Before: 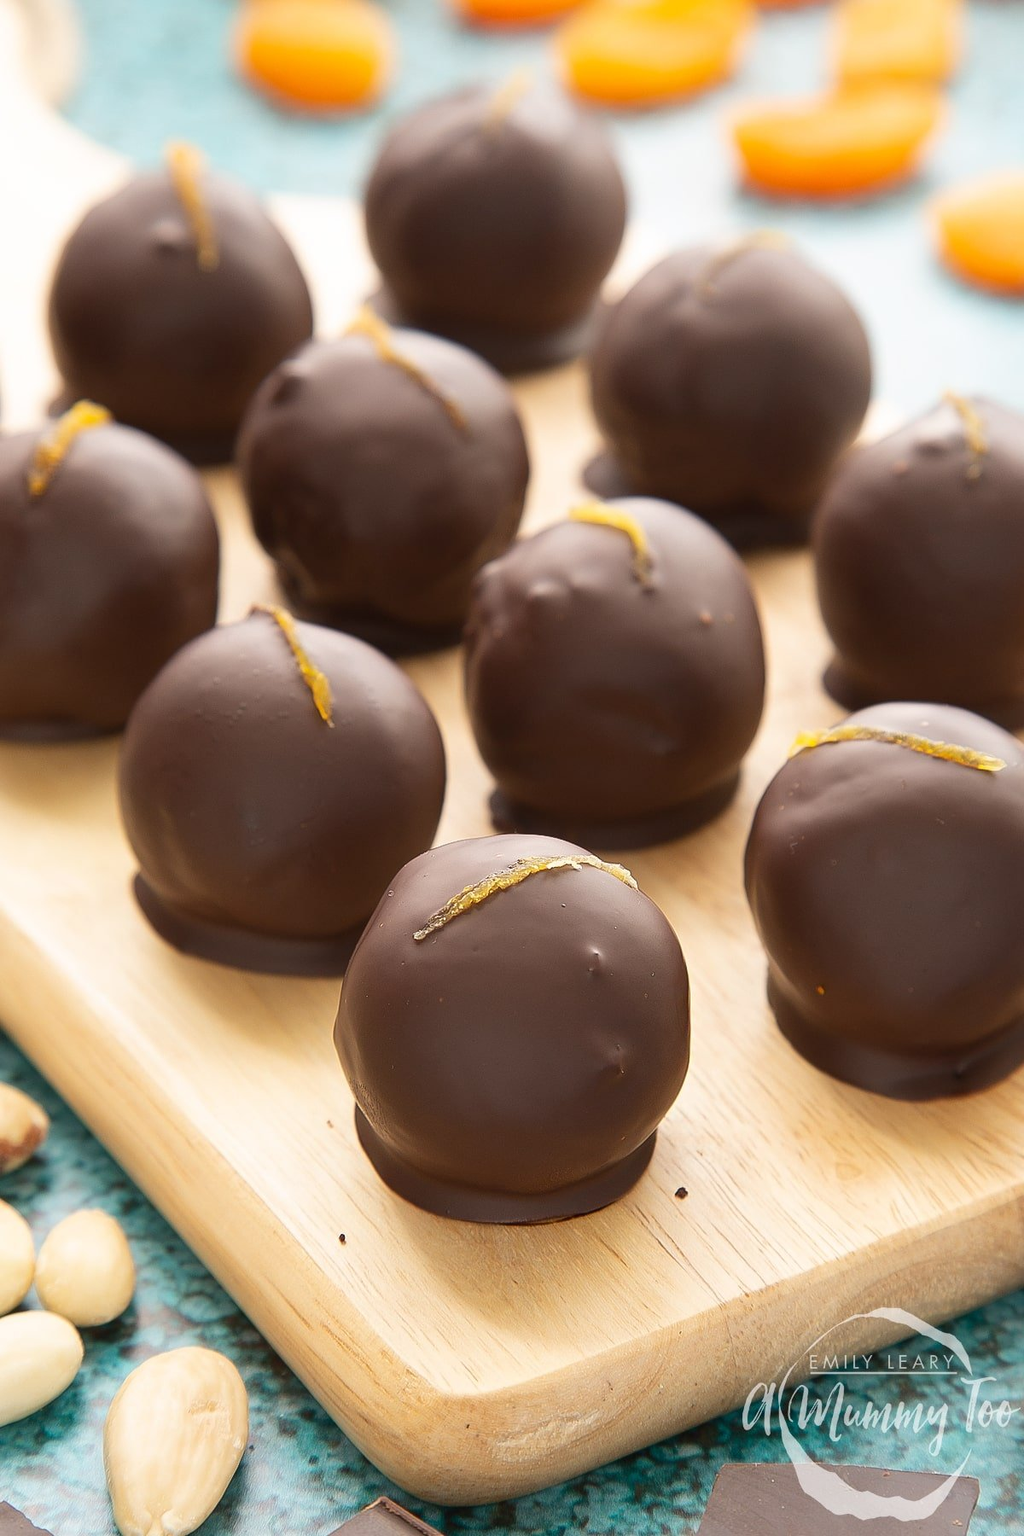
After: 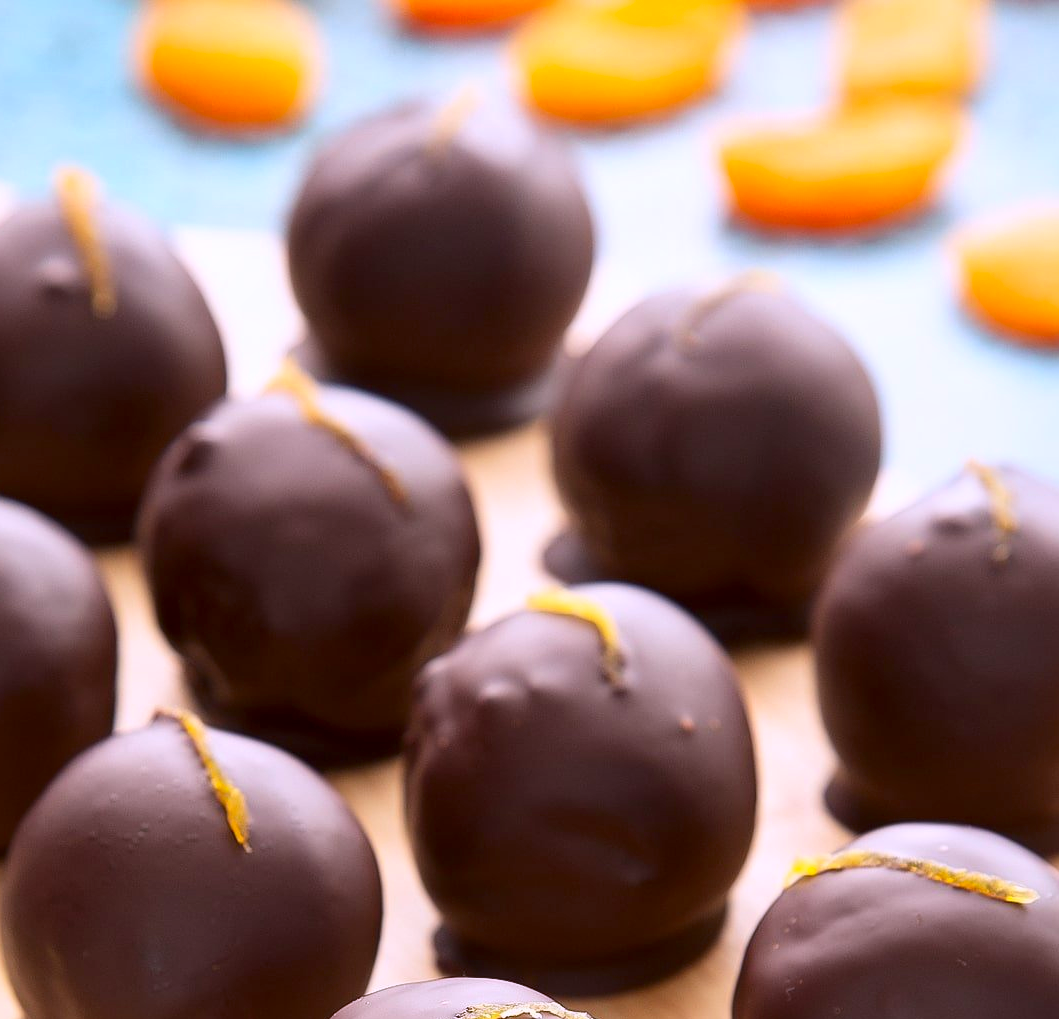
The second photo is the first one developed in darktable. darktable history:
crop and rotate: left 11.691%, bottom 43.343%
color calibration: illuminant custom, x 0.363, y 0.385, temperature 4524.58 K
exposure: black level correction 0.001, exposure -0.122 EV, compensate highlight preservation false
tone equalizer: on, module defaults
contrast brightness saturation: contrast 0.173, saturation 0.307
local contrast: mode bilateral grid, contrast 19, coarseness 51, detail 143%, midtone range 0.2
base curve: curves: ch0 [(0, 0) (0.297, 0.298) (1, 1)], preserve colors none
sharpen: radius 2.93, amount 0.871, threshold 47.519
